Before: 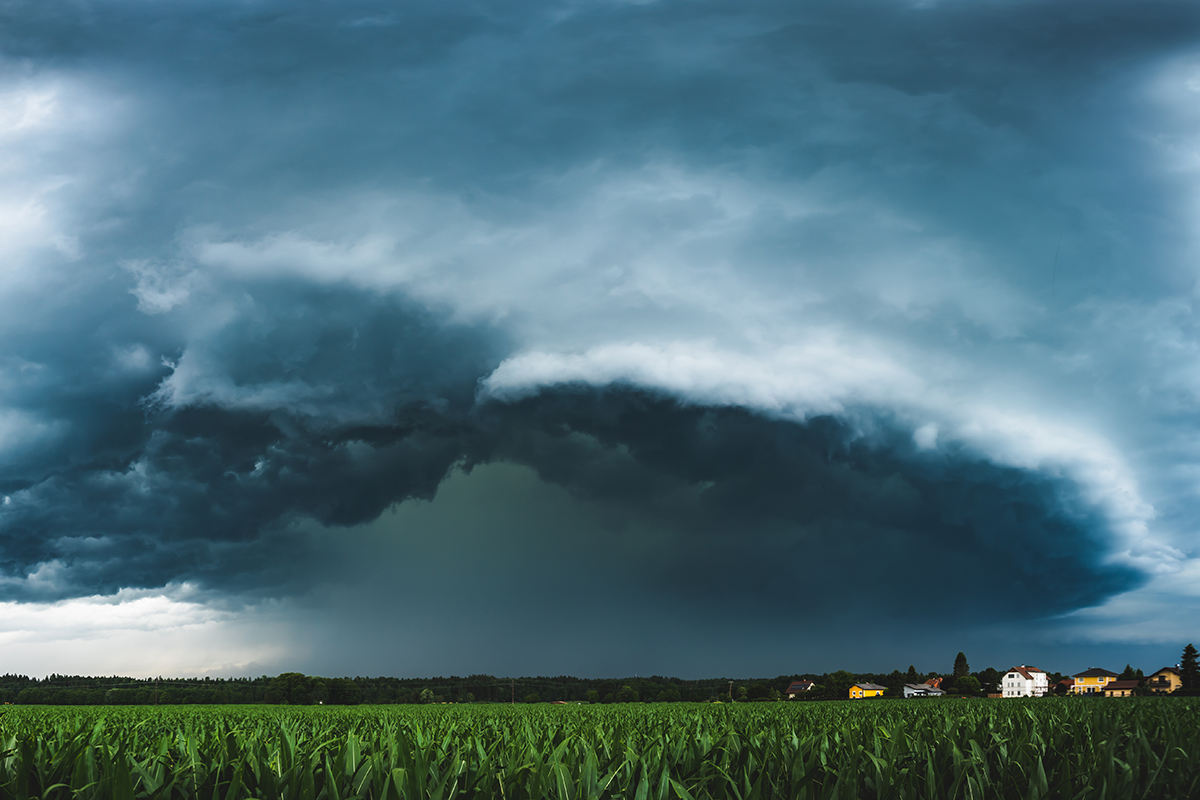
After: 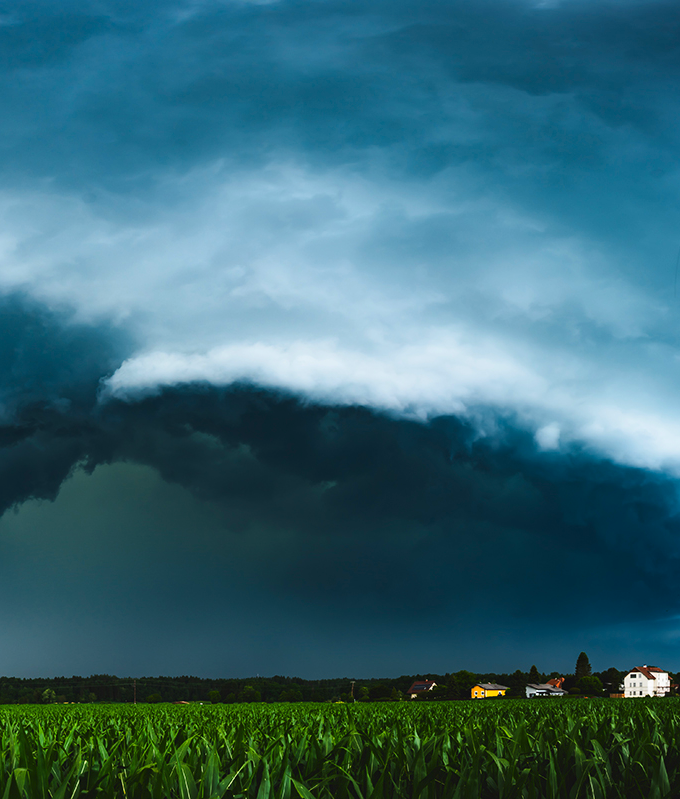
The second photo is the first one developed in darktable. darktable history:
crop: left 31.544%, top 0.022%, right 11.763%
contrast brightness saturation: contrast 0.178, saturation 0.303
